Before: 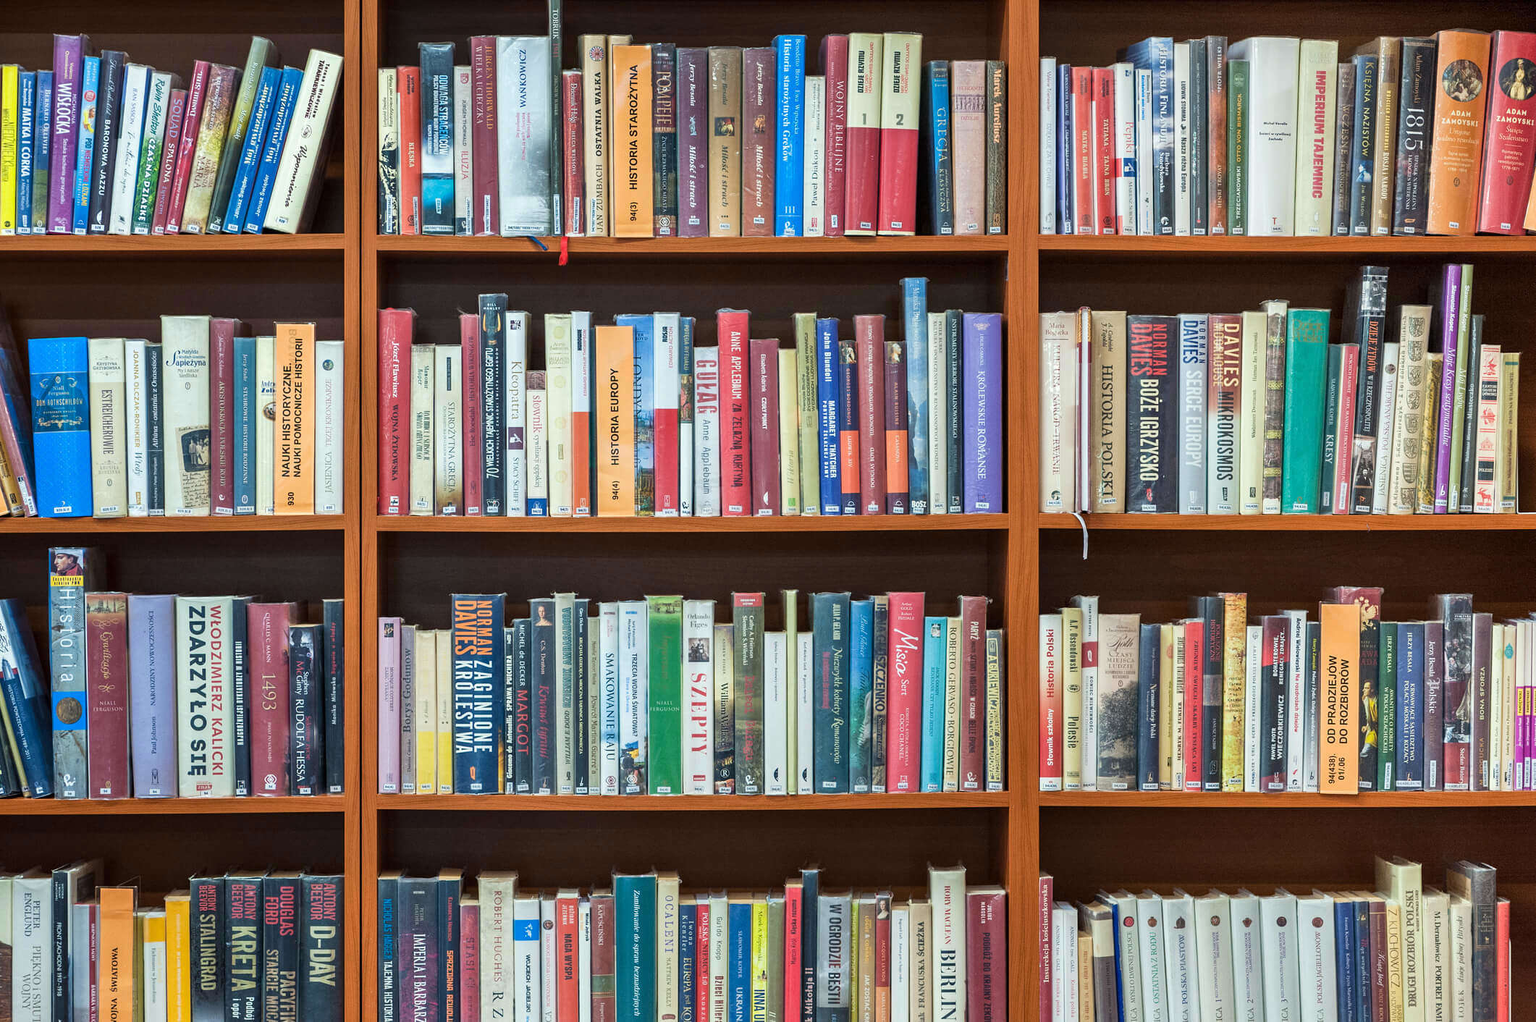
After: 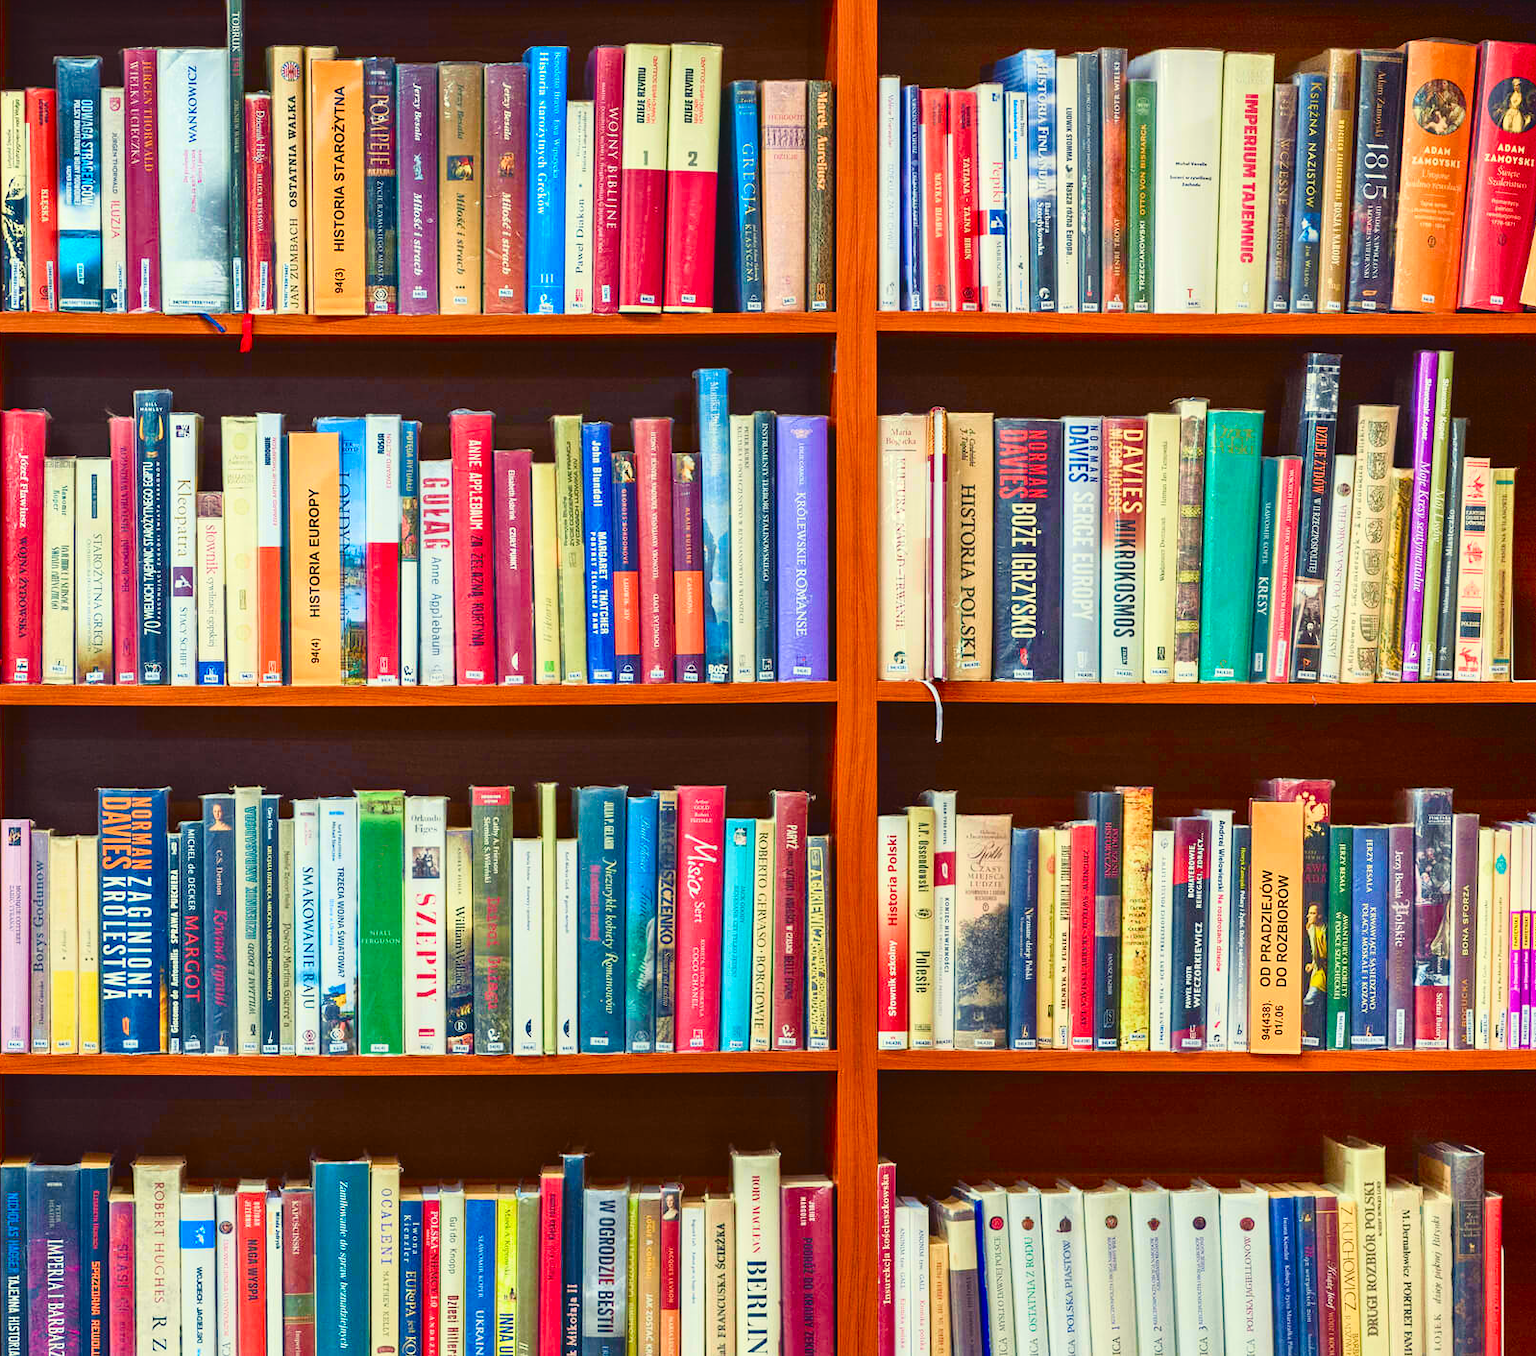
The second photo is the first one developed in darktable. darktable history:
crop and rotate: left 24.6%
color balance rgb: shadows lift › chroma 3%, shadows lift › hue 280.8°, power › hue 330°, highlights gain › chroma 3%, highlights gain › hue 75.6°, global offset › luminance 0.7%, perceptual saturation grading › global saturation 20%, perceptual saturation grading › highlights -25%, perceptual saturation grading › shadows 50%, global vibrance 20.33%
tone curve: curves: ch0 [(0.001, 0.034) (0.115, 0.093) (0.251, 0.232) (0.382, 0.397) (0.652, 0.719) (0.802, 0.876) (1, 0.998)]; ch1 [(0, 0) (0.384, 0.324) (0.472, 0.466) (0.504, 0.5) (0.517, 0.533) (0.547, 0.564) (0.582, 0.628) (0.657, 0.727) (1, 1)]; ch2 [(0, 0) (0.278, 0.232) (0.5, 0.5) (0.531, 0.552) (0.61, 0.653) (1, 1)], color space Lab, independent channels, preserve colors none
